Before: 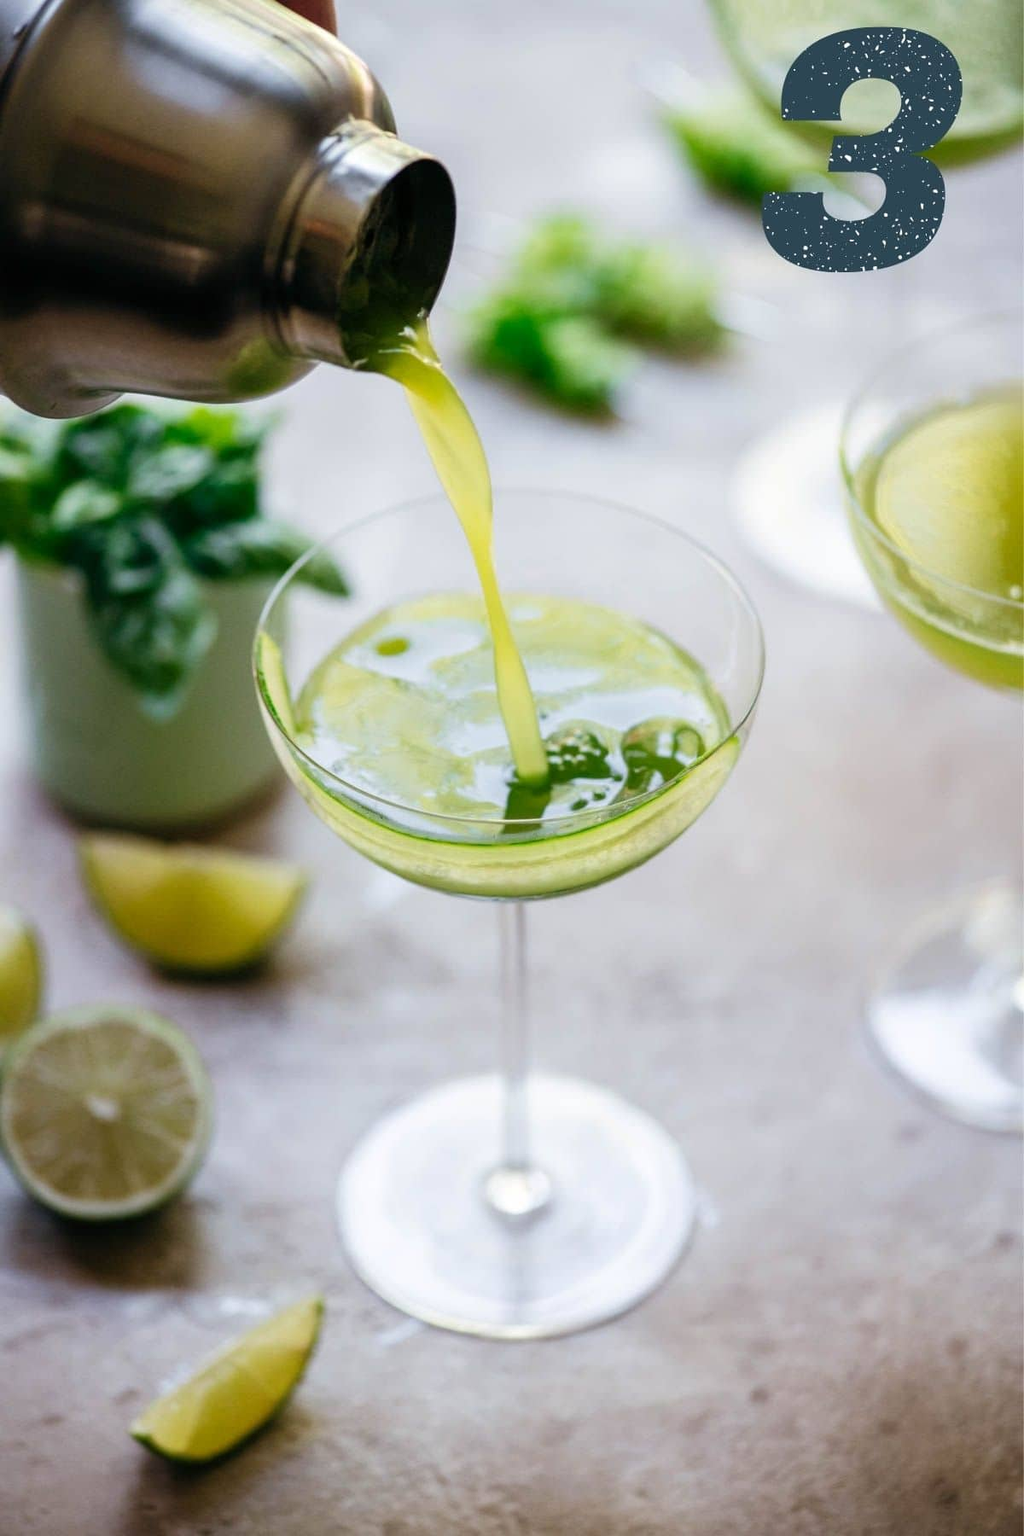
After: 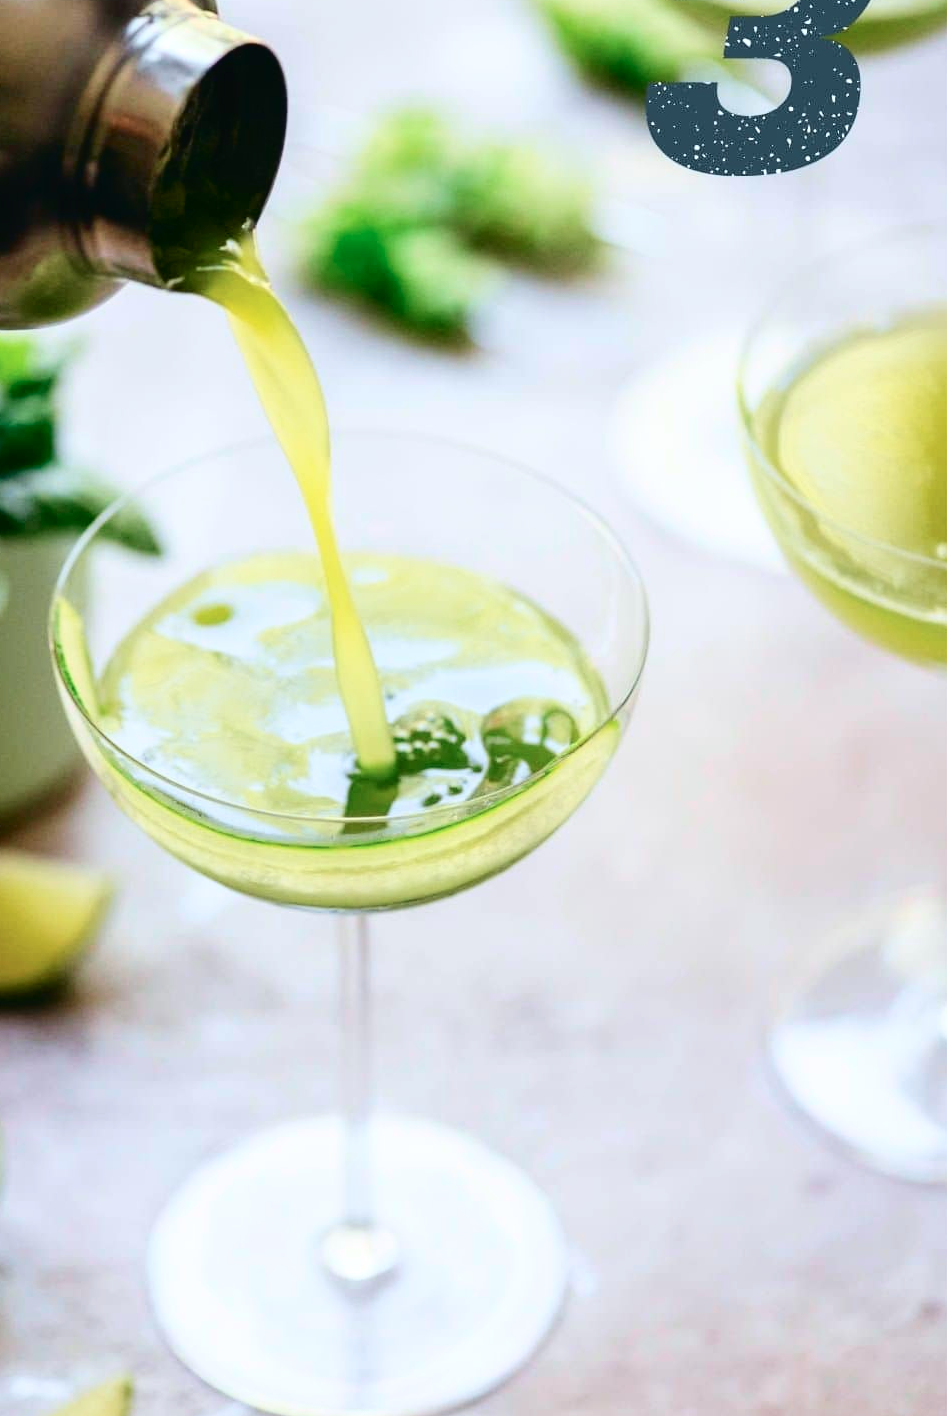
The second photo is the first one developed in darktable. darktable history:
crop and rotate: left 20.596%, top 7.96%, right 0.454%, bottom 13.367%
tone curve: curves: ch0 [(0, 0.023) (0.087, 0.065) (0.184, 0.168) (0.45, 0.54) (0.57, 0.683) (0.722, 0.825) (0.877, 0.948) (1, 1)]; ch1 [(0, 0) (0.388, 0.369) (0.44, 0.44) (0.489, 0.481) (0.534, 0.551) (0.657, 0.659) (1, 1)]; ch2 [(0, 0) (0.353, 0.317) (0.408, 0.427) (0.472, 0.46) (0.5, 0.496) (0.537, 0.539) (0.576, 0.592) (0.625, 0.631) (1, 1)], color space Lab, independent channels, preserve colors none
